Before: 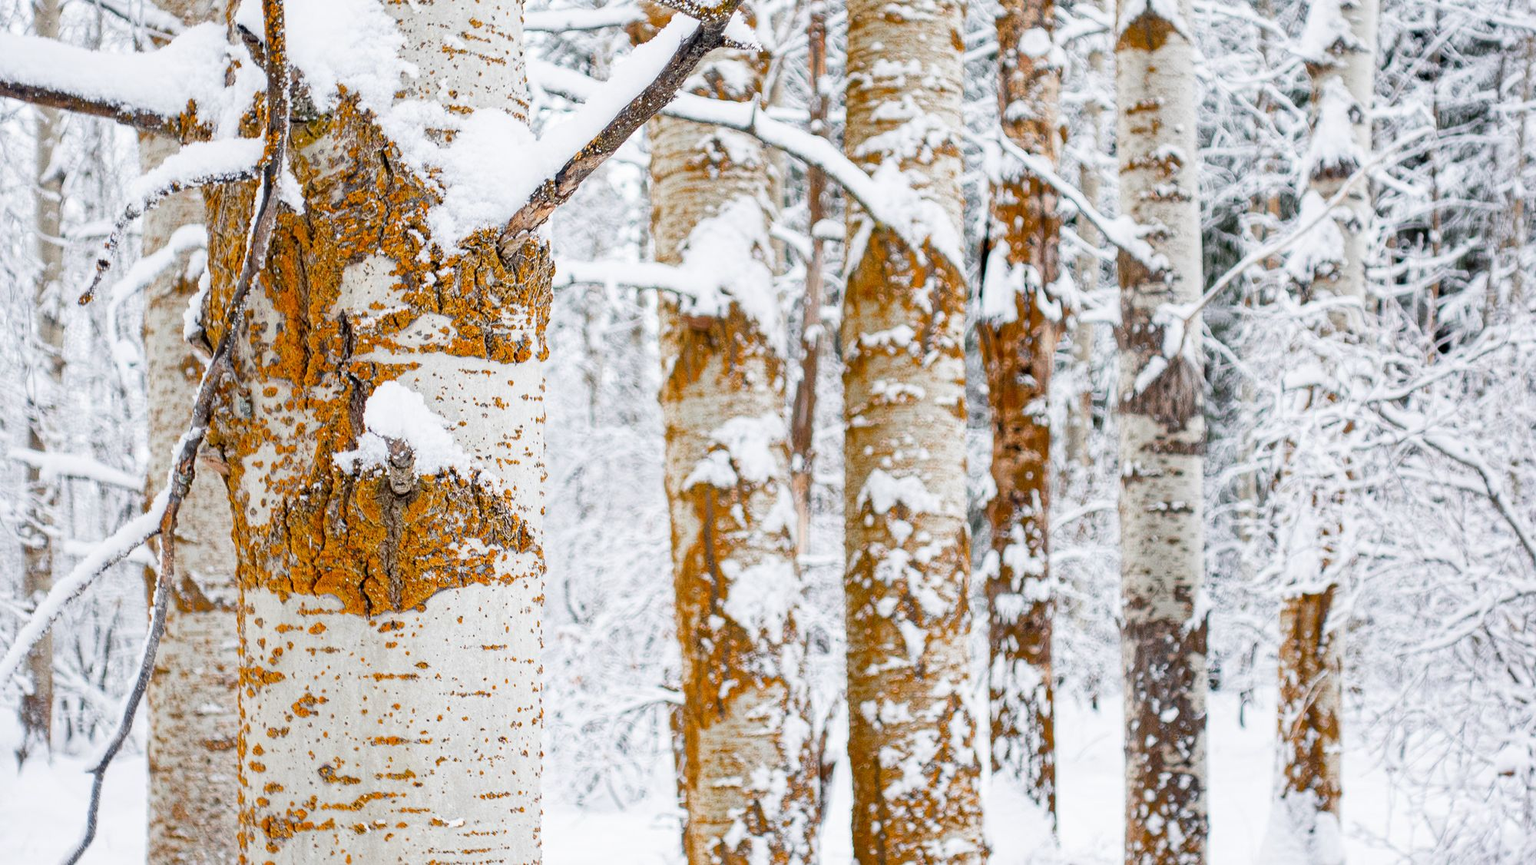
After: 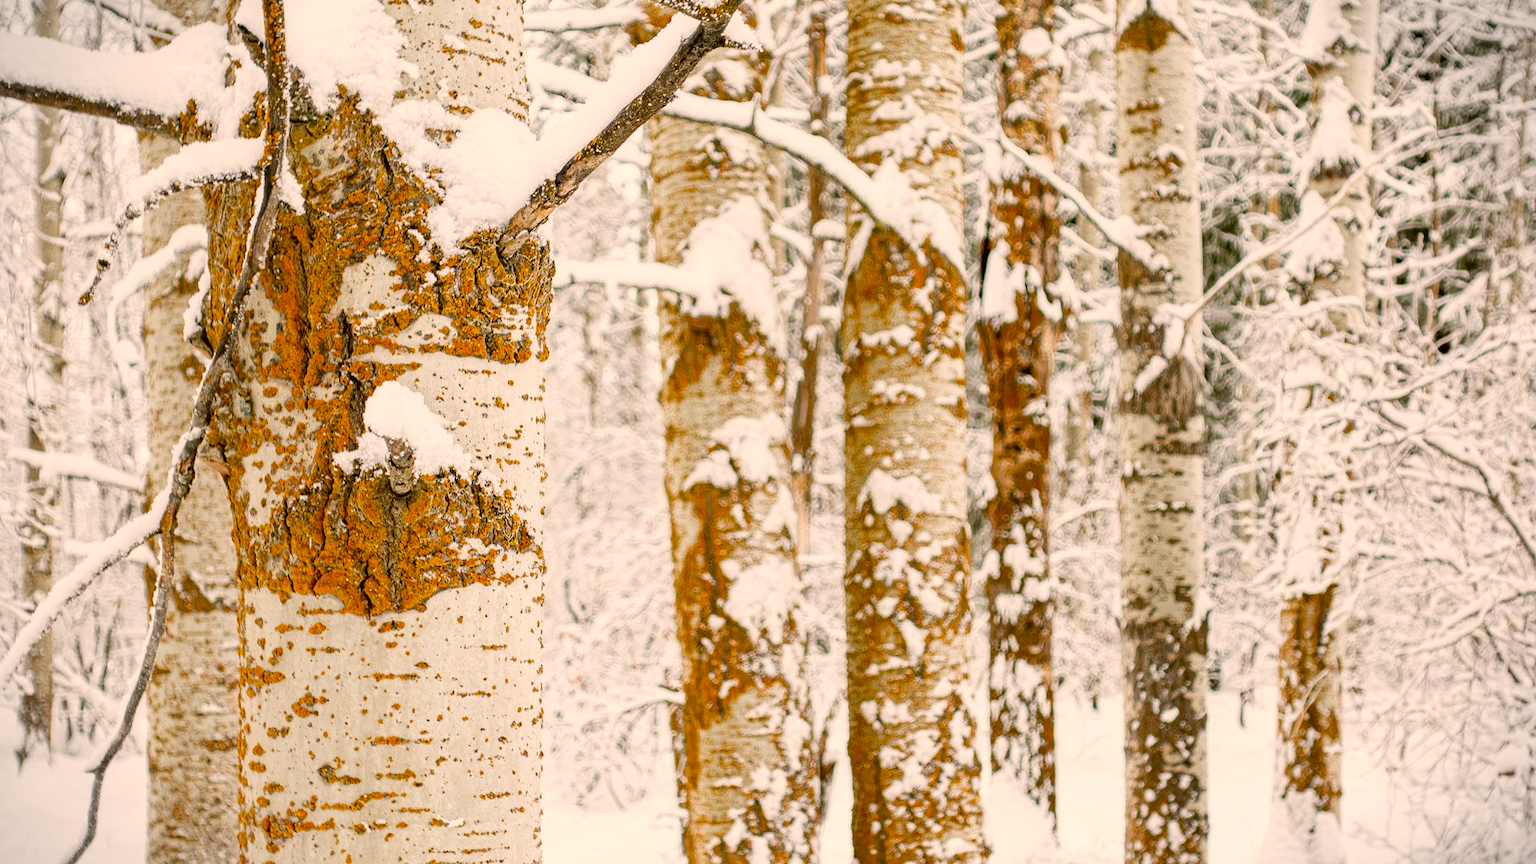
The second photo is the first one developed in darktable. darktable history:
vignetting: fall-off start 100.64%, width/height ratio 1.325, unbound false
color correction: highlights a* 8.73, highlights b* 15.16, shadows a* -0.625, shadows b* 26.16
